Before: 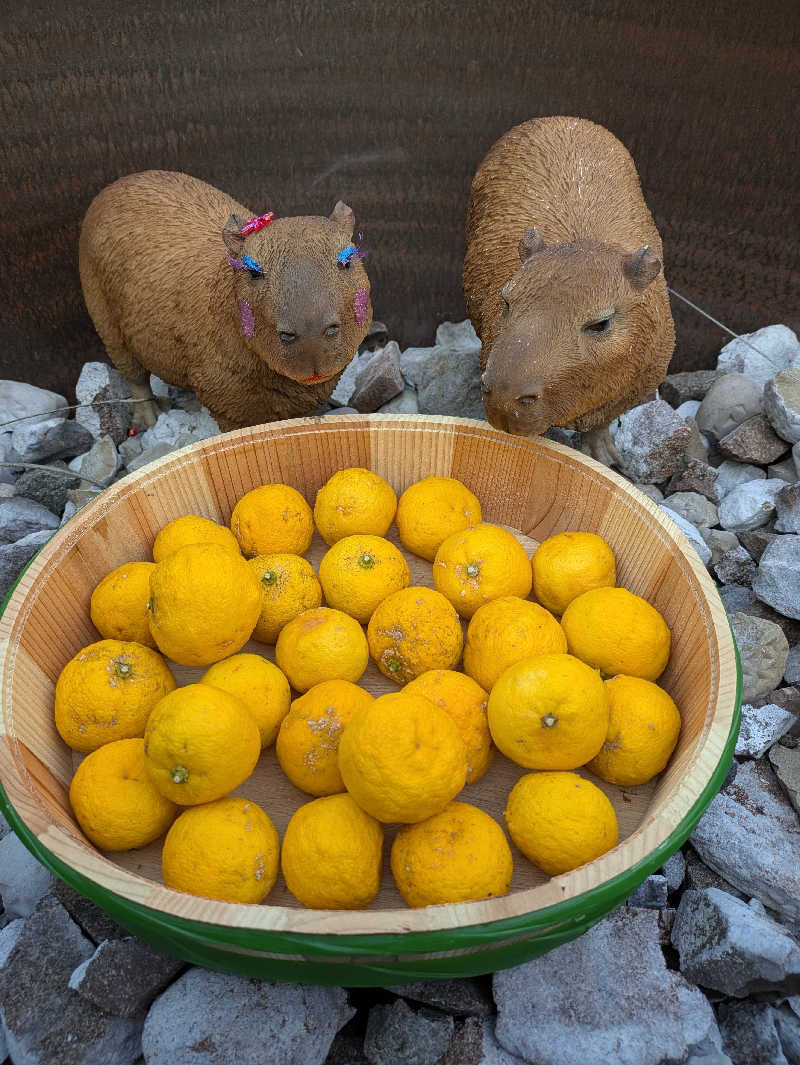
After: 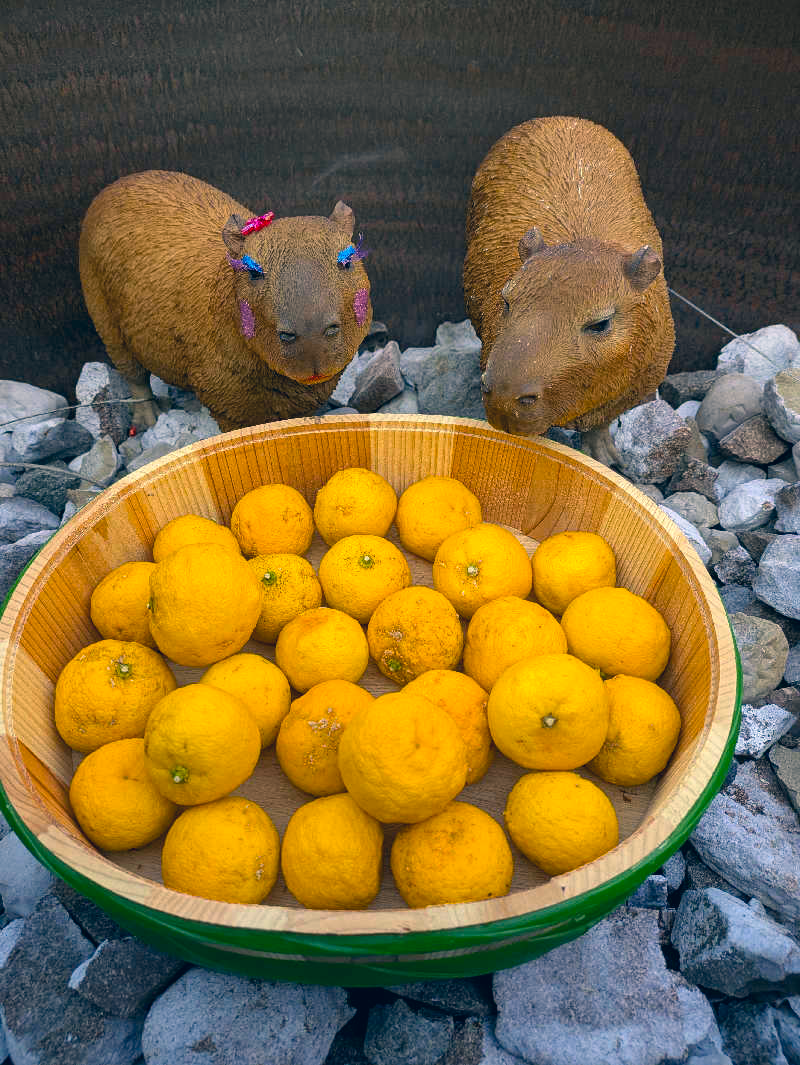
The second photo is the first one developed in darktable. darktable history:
color balance rgb: highlights gain › luminance 14.634%, perceptual saturation grading › global saturation 40.492%
color correction: highlights a* 10.36, highlights b* 14.47, shadows a* -9.77, shadows b* -14.83
